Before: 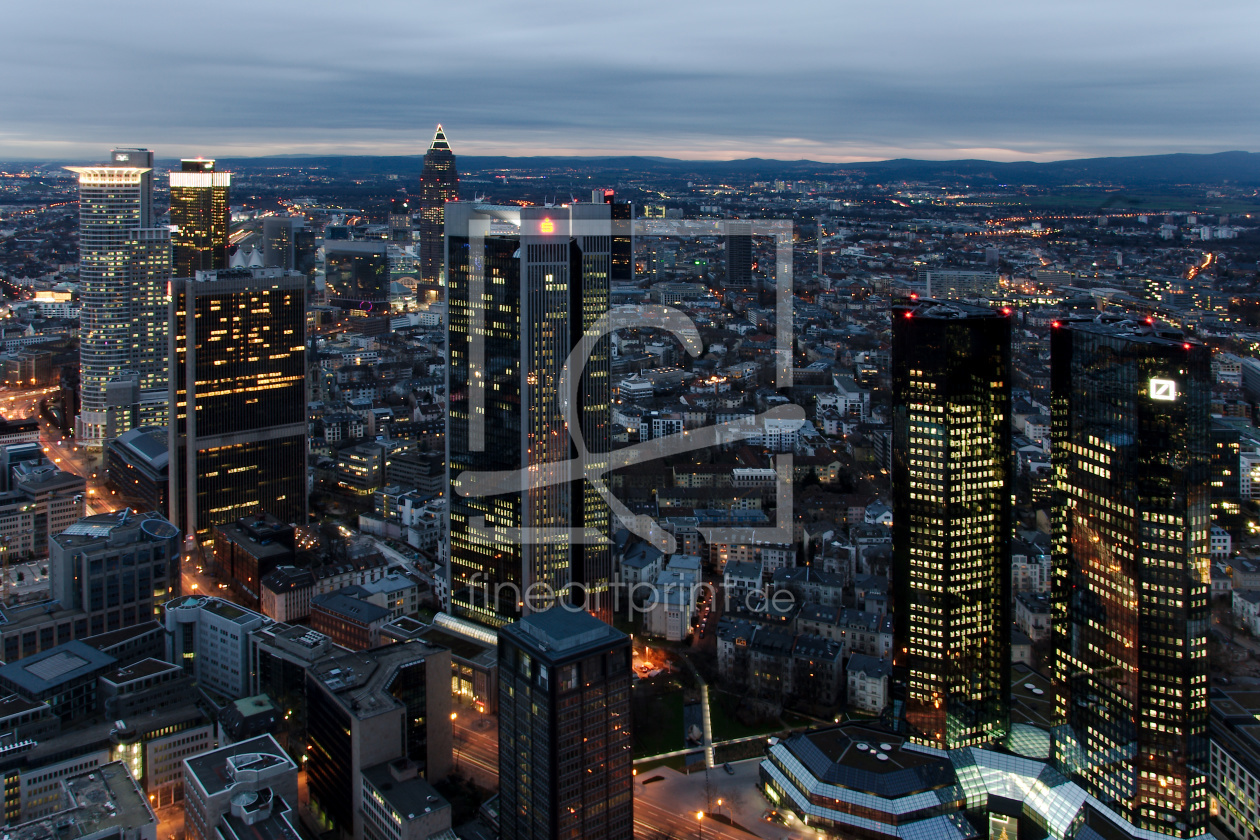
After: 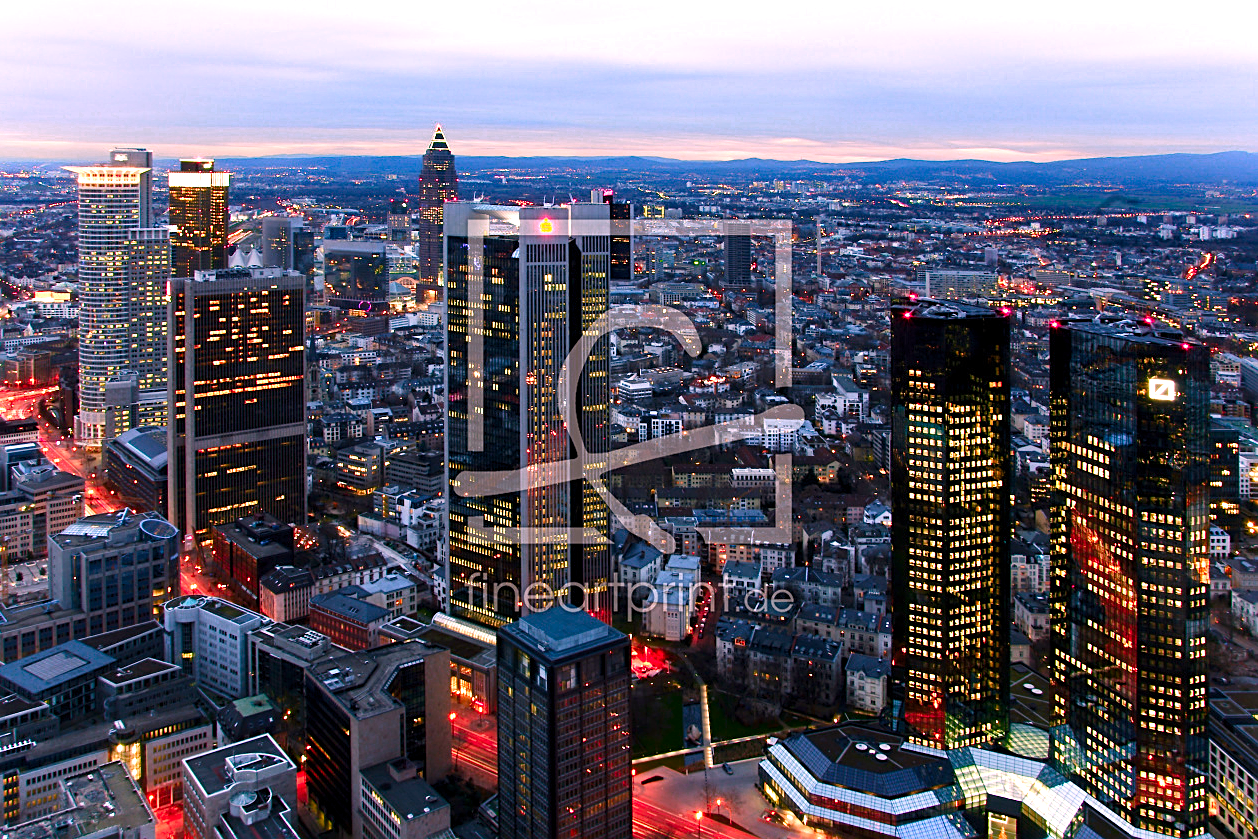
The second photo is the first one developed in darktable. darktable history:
crop and rotate: left 0.126%
sharpen: on, module defaults
color correction: highlights a* 12.23, highlights b* 5.41
color balance rgb: perceptual saturation grading › global saturation 20%, perceptual saturation grading › highlights -25%, perceptual saturation grading › shadows 25%
color zones: curves: ch0 [(0.473, 0.374) (0.742, 0.784)]; ch1 [(0.354, 0.737) (0.742, 0.705)]; ch2 [(0.318, 0.421) (0.758, 0.532)]
exposure: exposure 0.6 EV, compensate highlight preservation false
tone equalizer: on, module defaults
